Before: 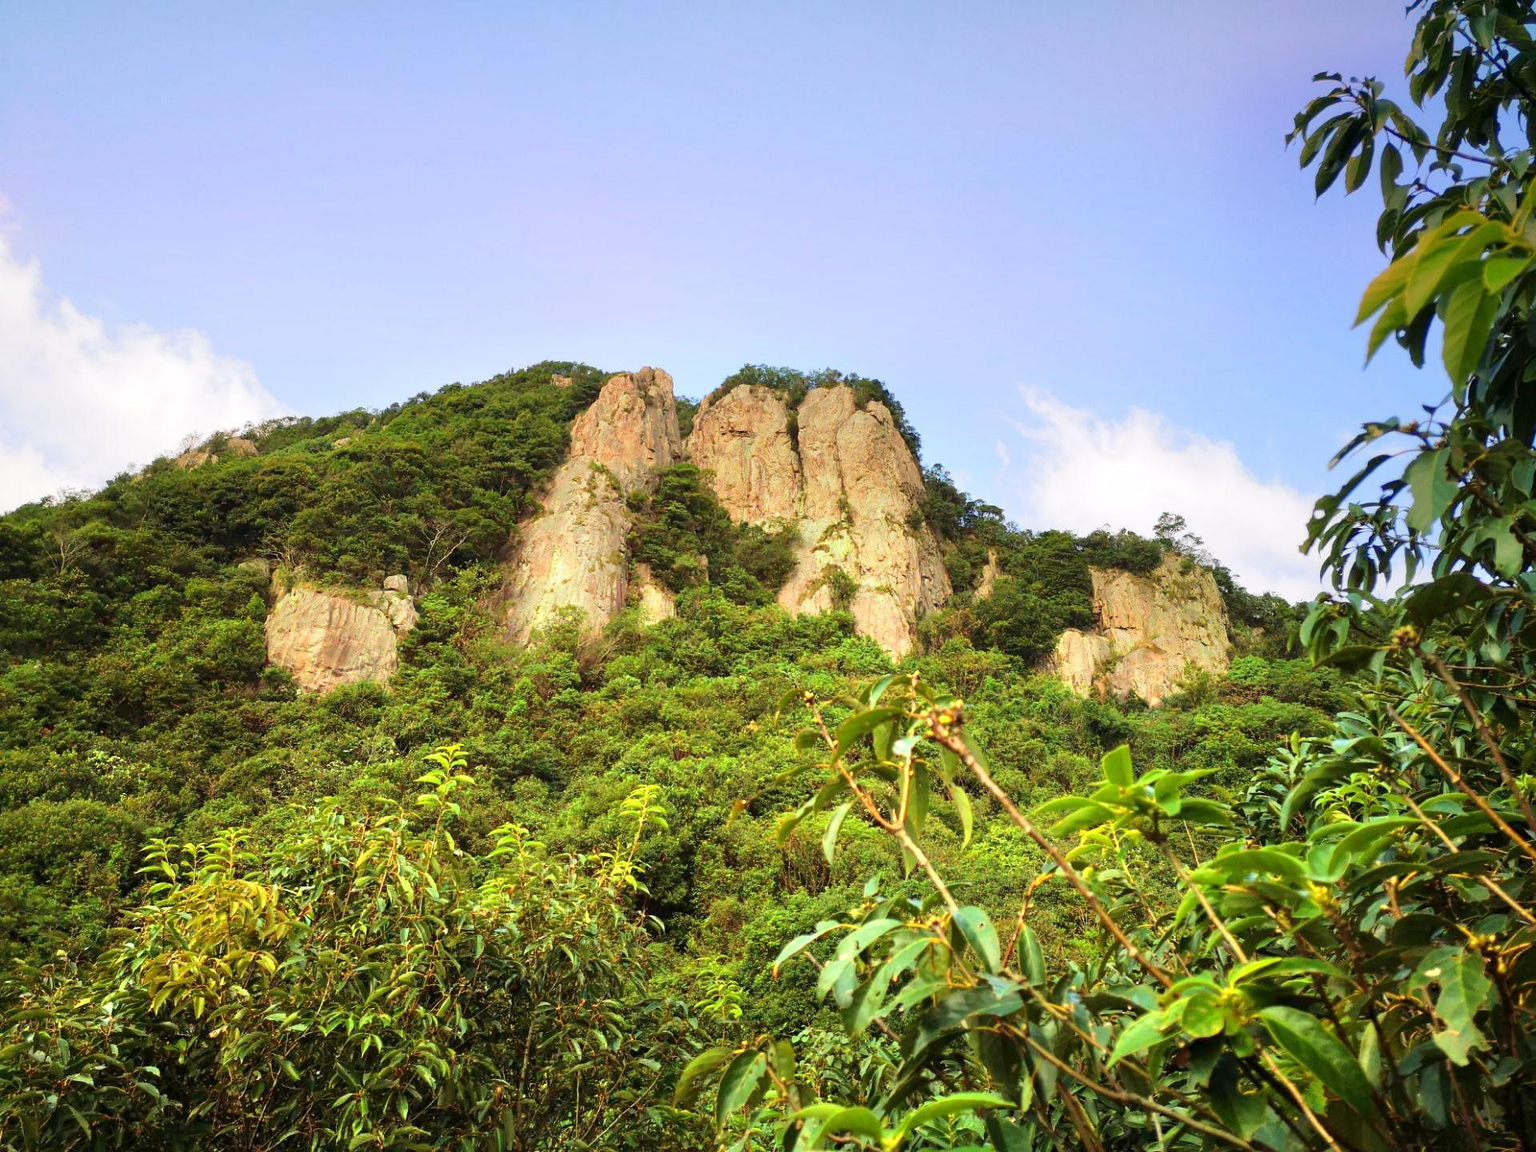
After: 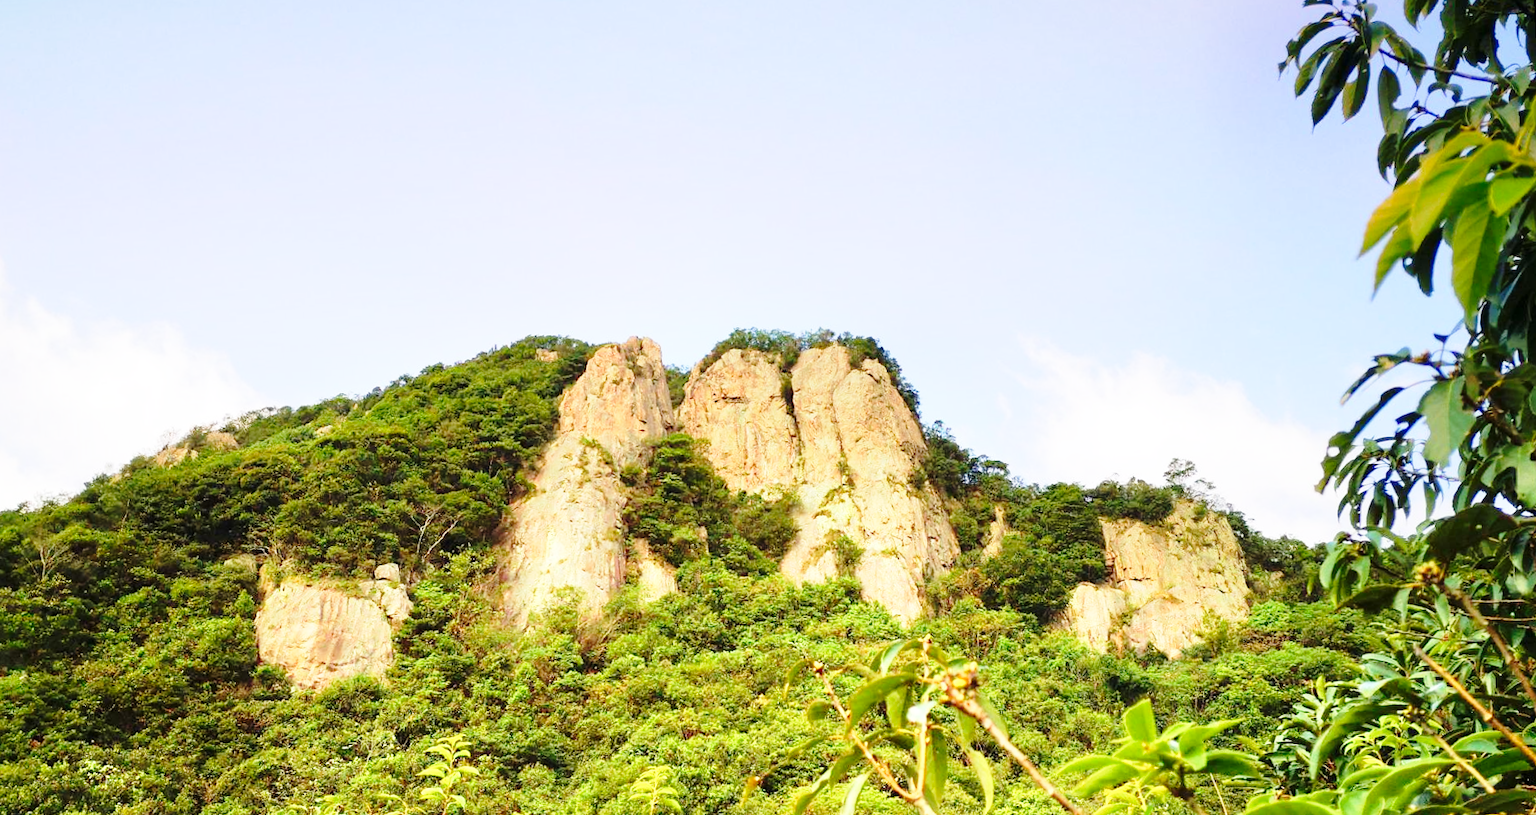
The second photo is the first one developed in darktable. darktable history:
crop: bottom 24.967%
base curve: curves: ch0 [(0, 0) (0.028, 0.03) (0.121, 0.232) (0.46, 0.748) (0.859, 0.968) (1, 1)], preserve colors none
rotate and perspective: rotation -3°, crop left 0.031, crop right 0.968, crop top 0.07, crop bottom 0.93
